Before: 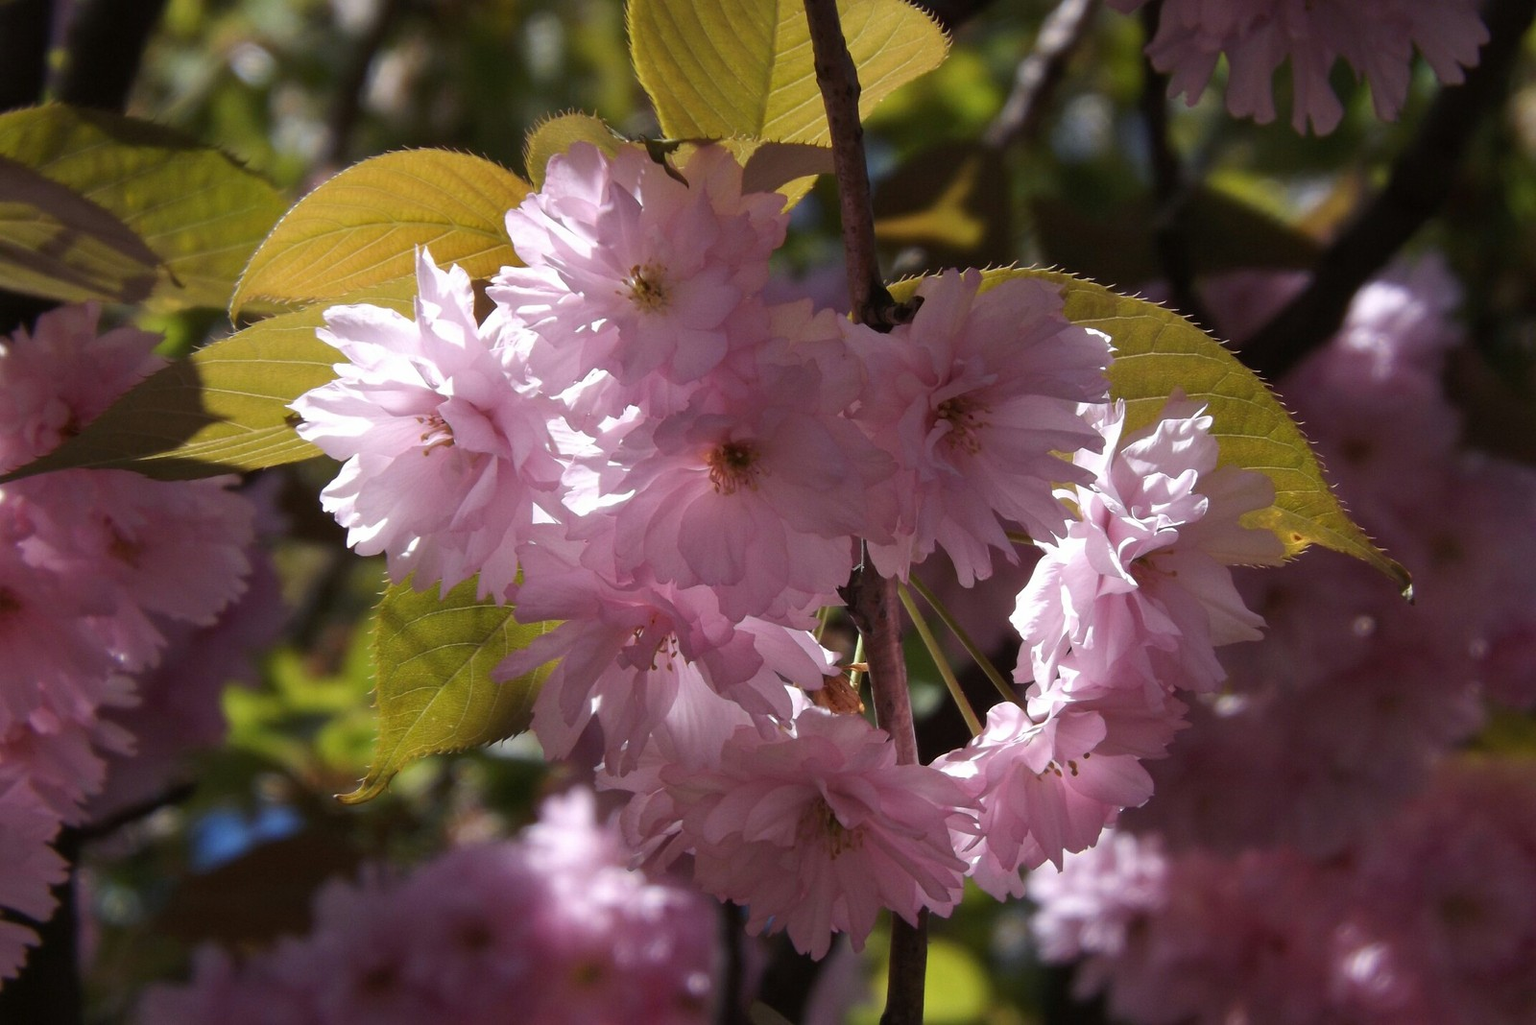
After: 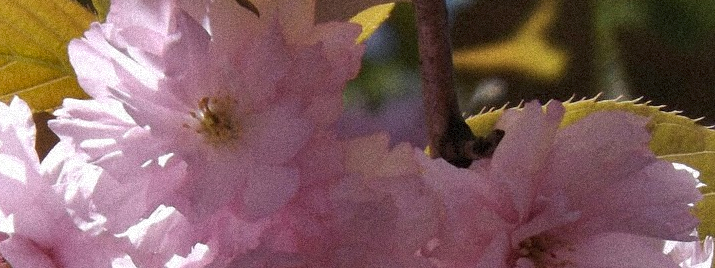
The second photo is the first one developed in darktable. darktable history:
crop: left 28.64%, top 16.832%, right 26.637%, bottom 58.055%
shadows and highlights: soften with gaussian
grain: coarseness 9.38 ISO, strength 34.99%, mid-tones bias 0%
